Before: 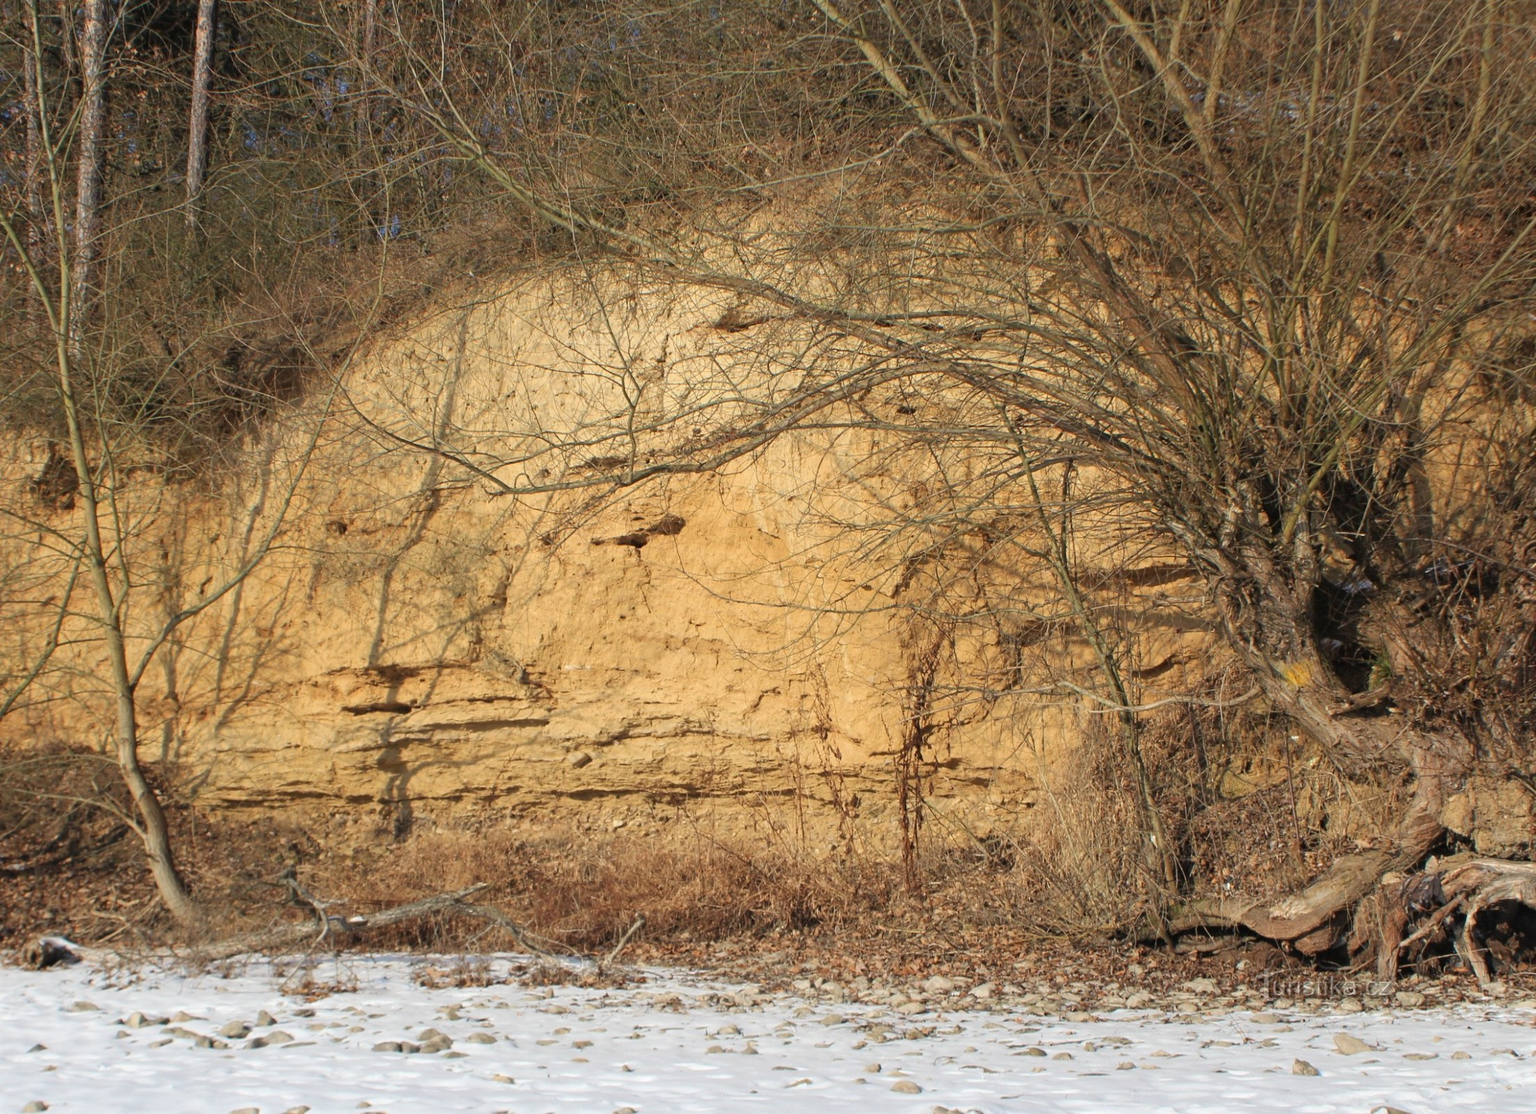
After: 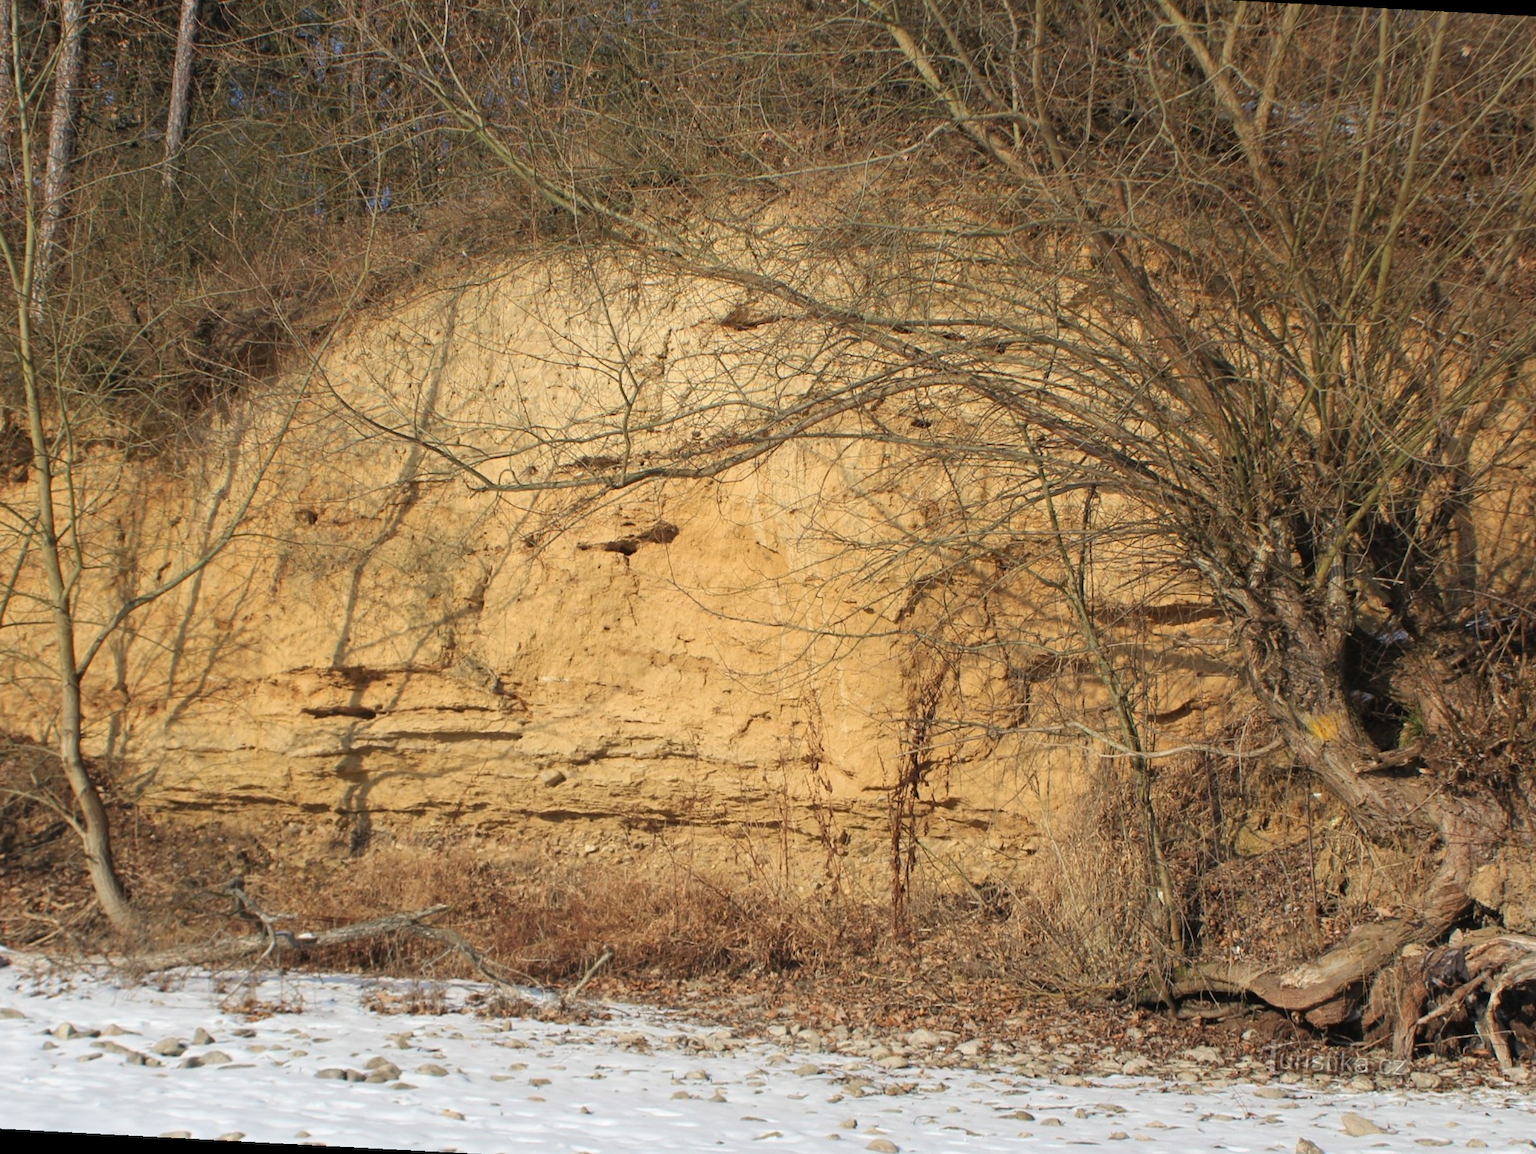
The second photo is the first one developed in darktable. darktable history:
crop and rotate: angle -3.02°, left 5.078%, top 5.183%, right 4.642%, bottom 4.263%
